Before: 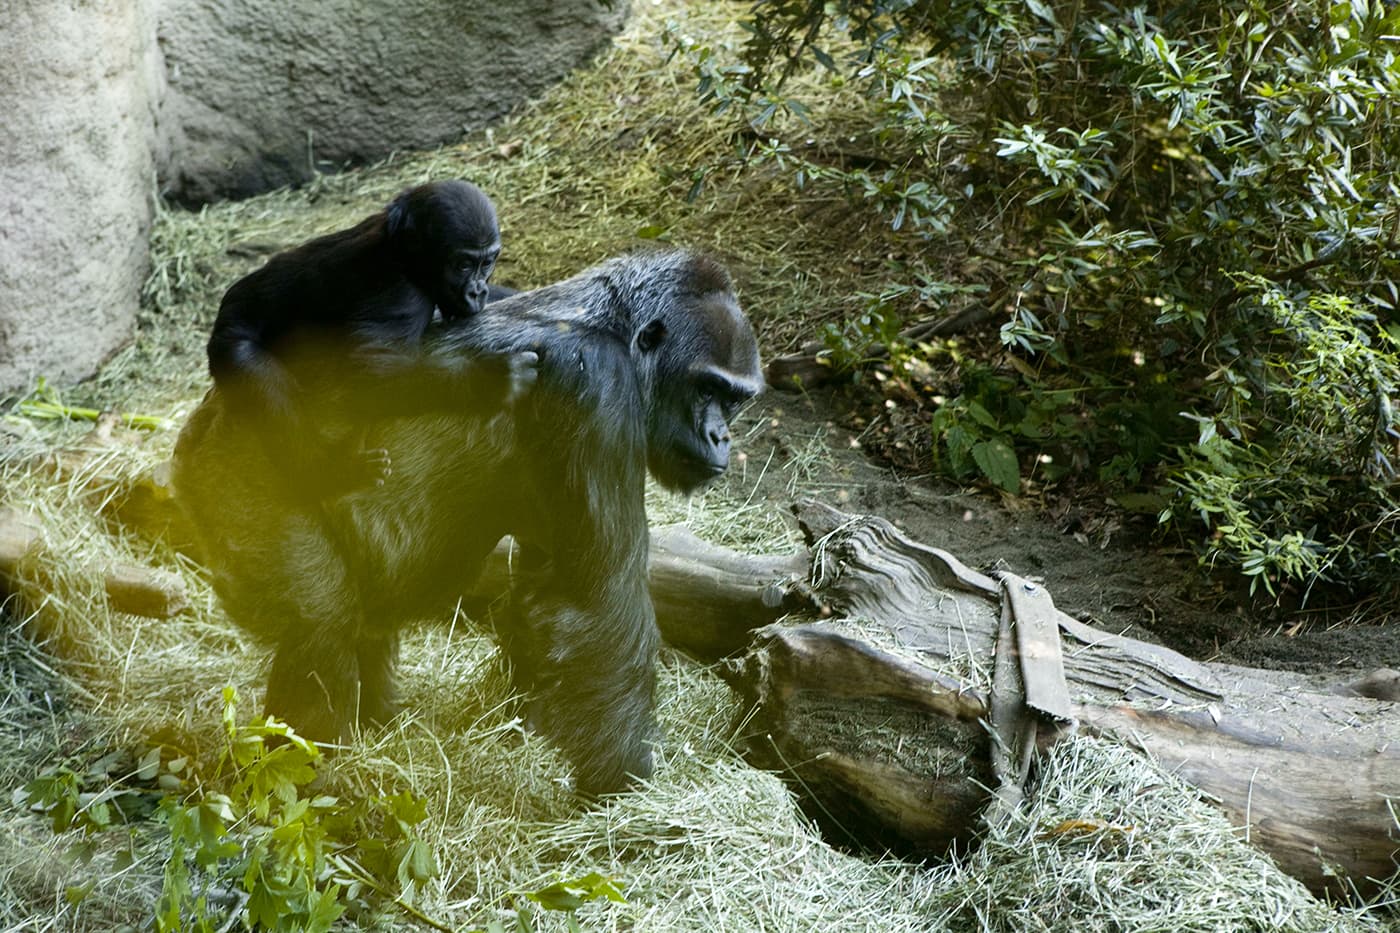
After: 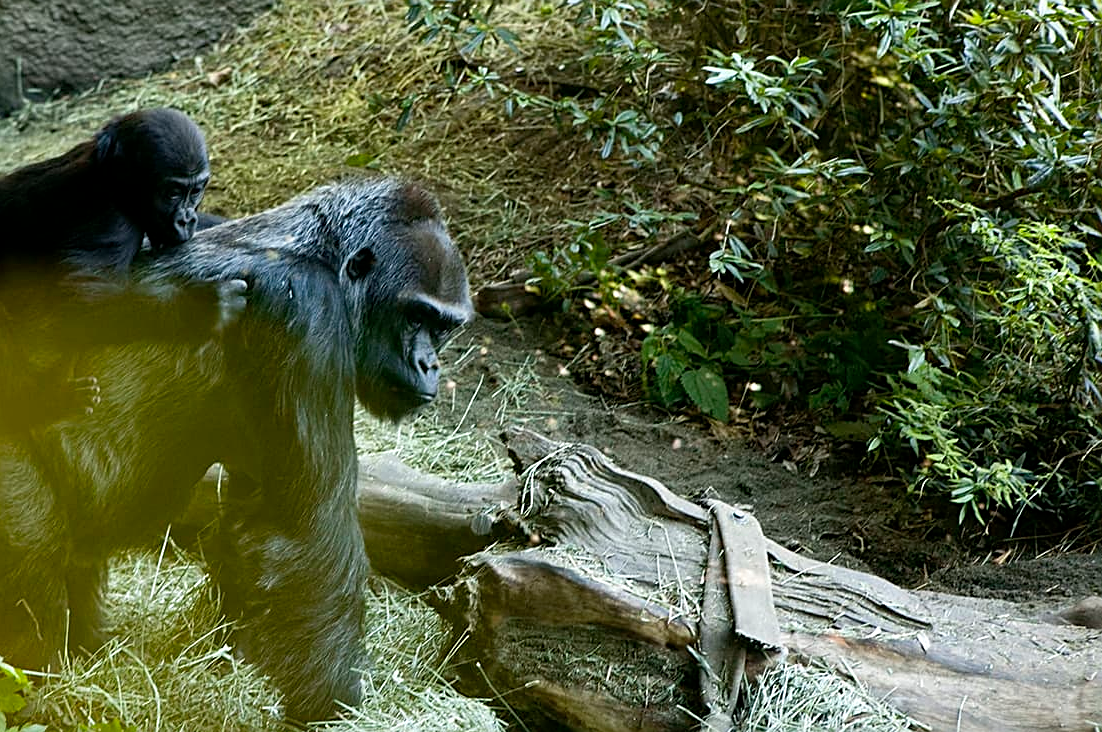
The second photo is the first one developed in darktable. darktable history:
crop and rotate: left 20.835%, top 7.824%, right 0.426%, bottom 13.637%
sharpen: on, module defaults
